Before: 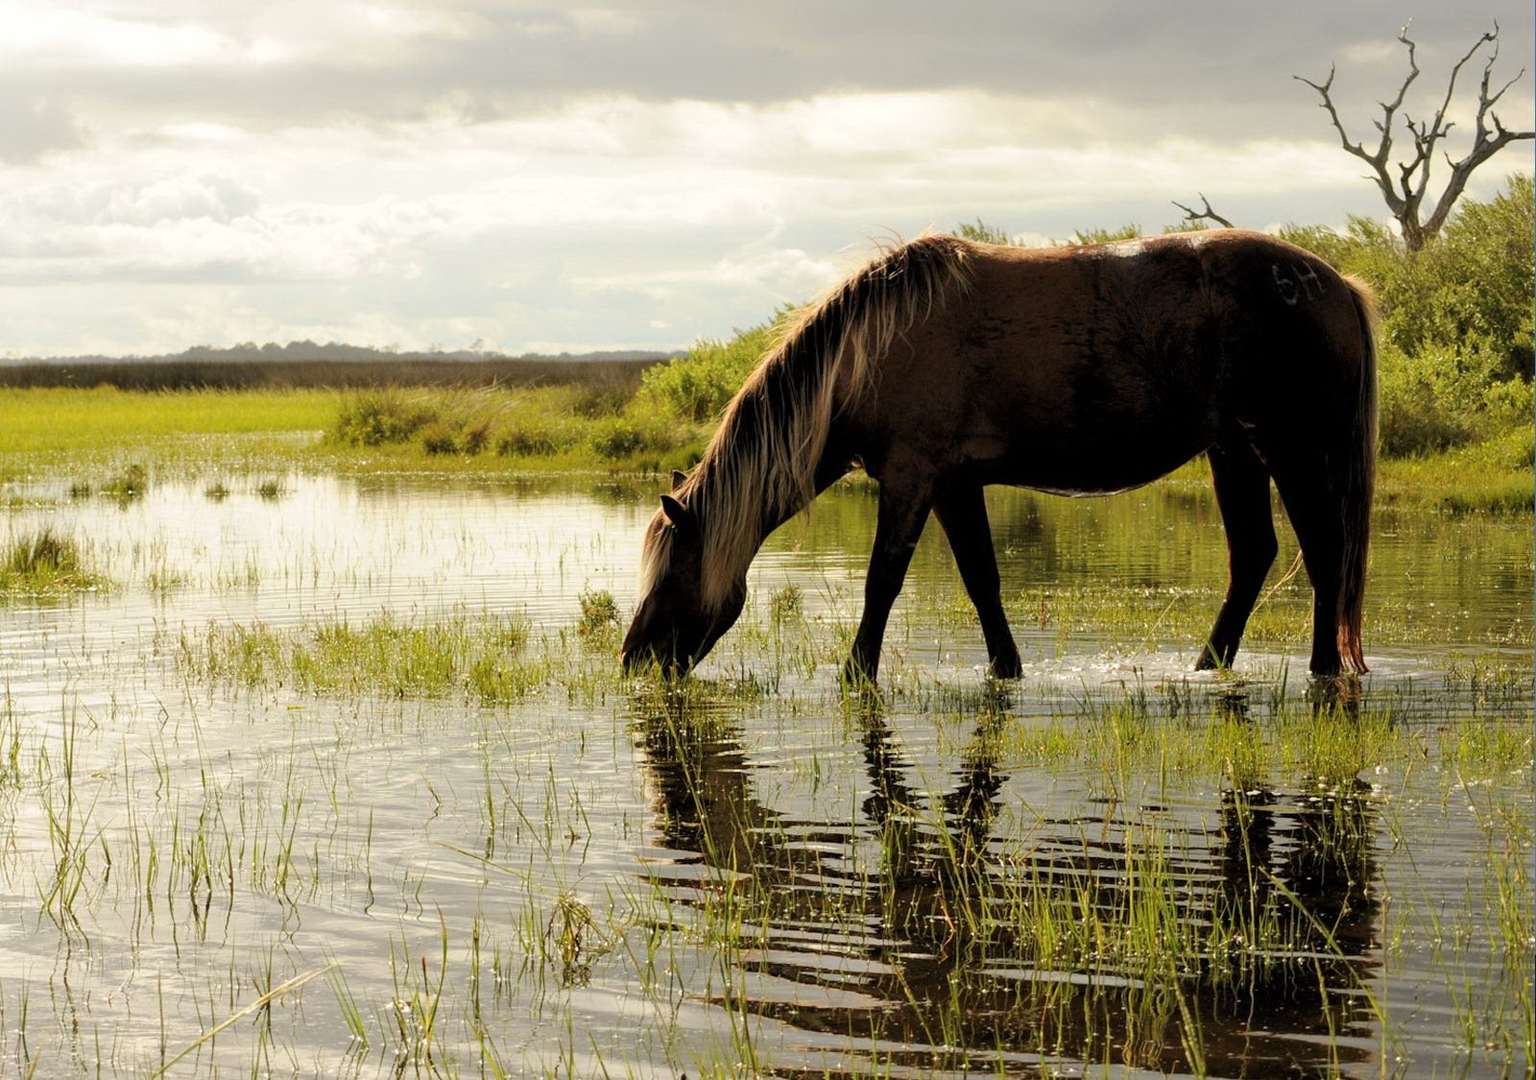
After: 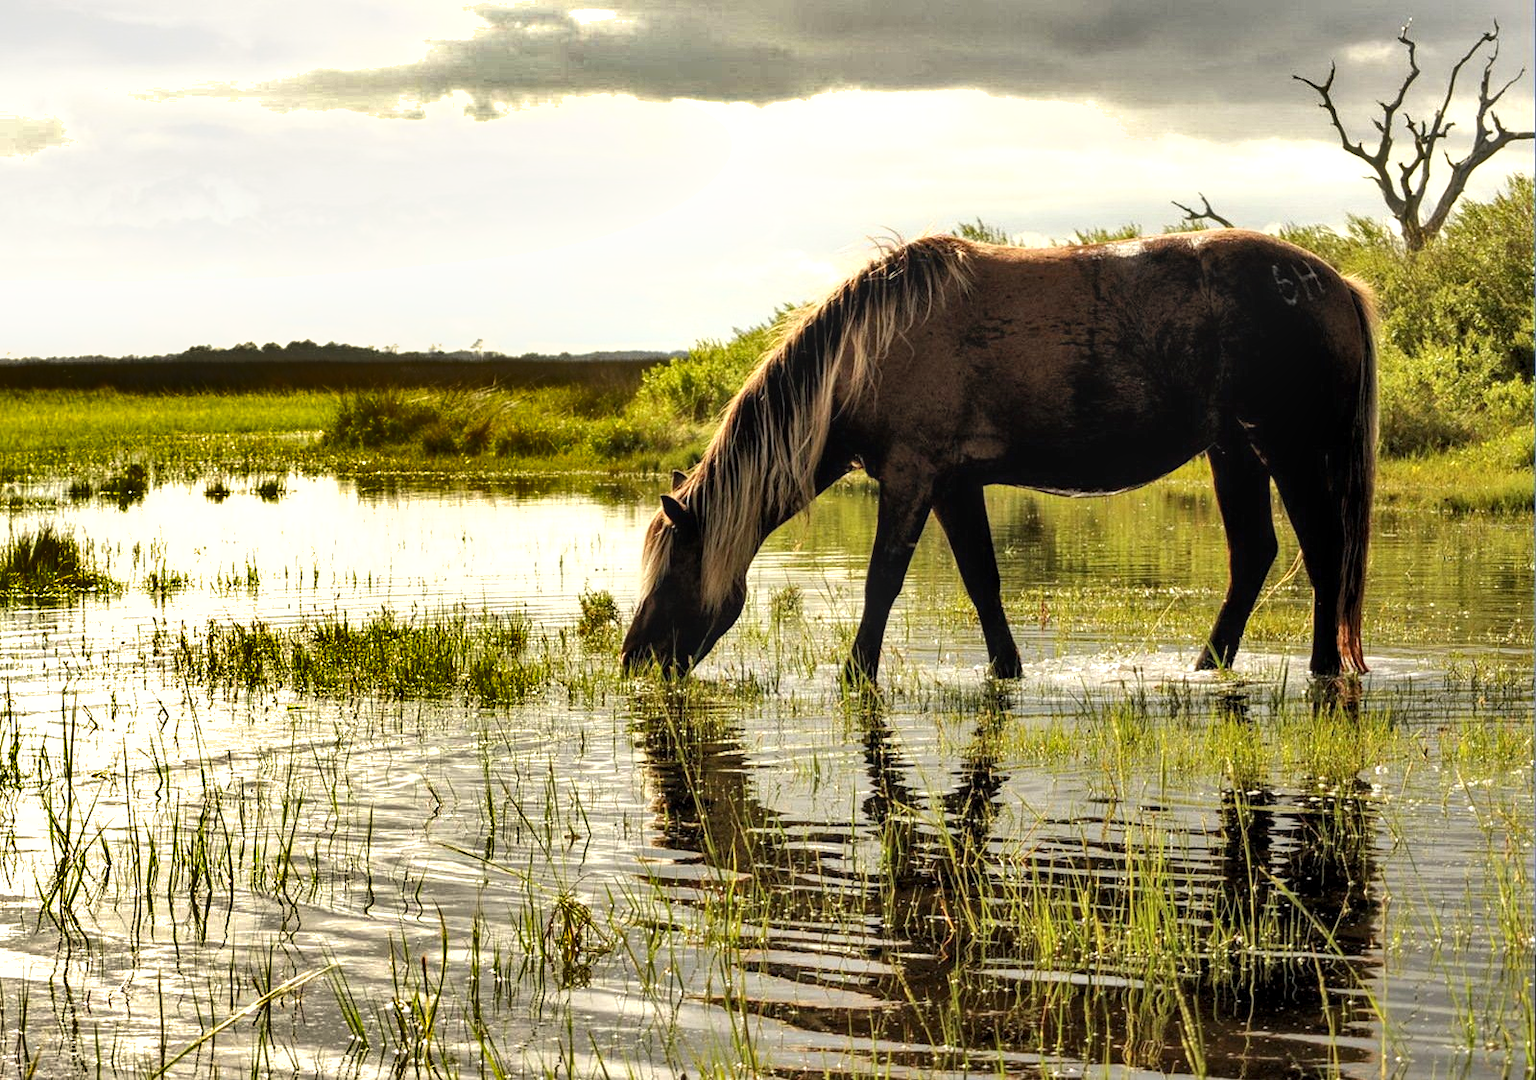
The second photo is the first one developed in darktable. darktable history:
exposure: exposure 0.562 EV, compensate exposure bias true, compensate highlight preservation false
local contrast: on, module defaults
shadows and highlights: white point adjustment 0.134, highlights -71.41, soften with gaussian
